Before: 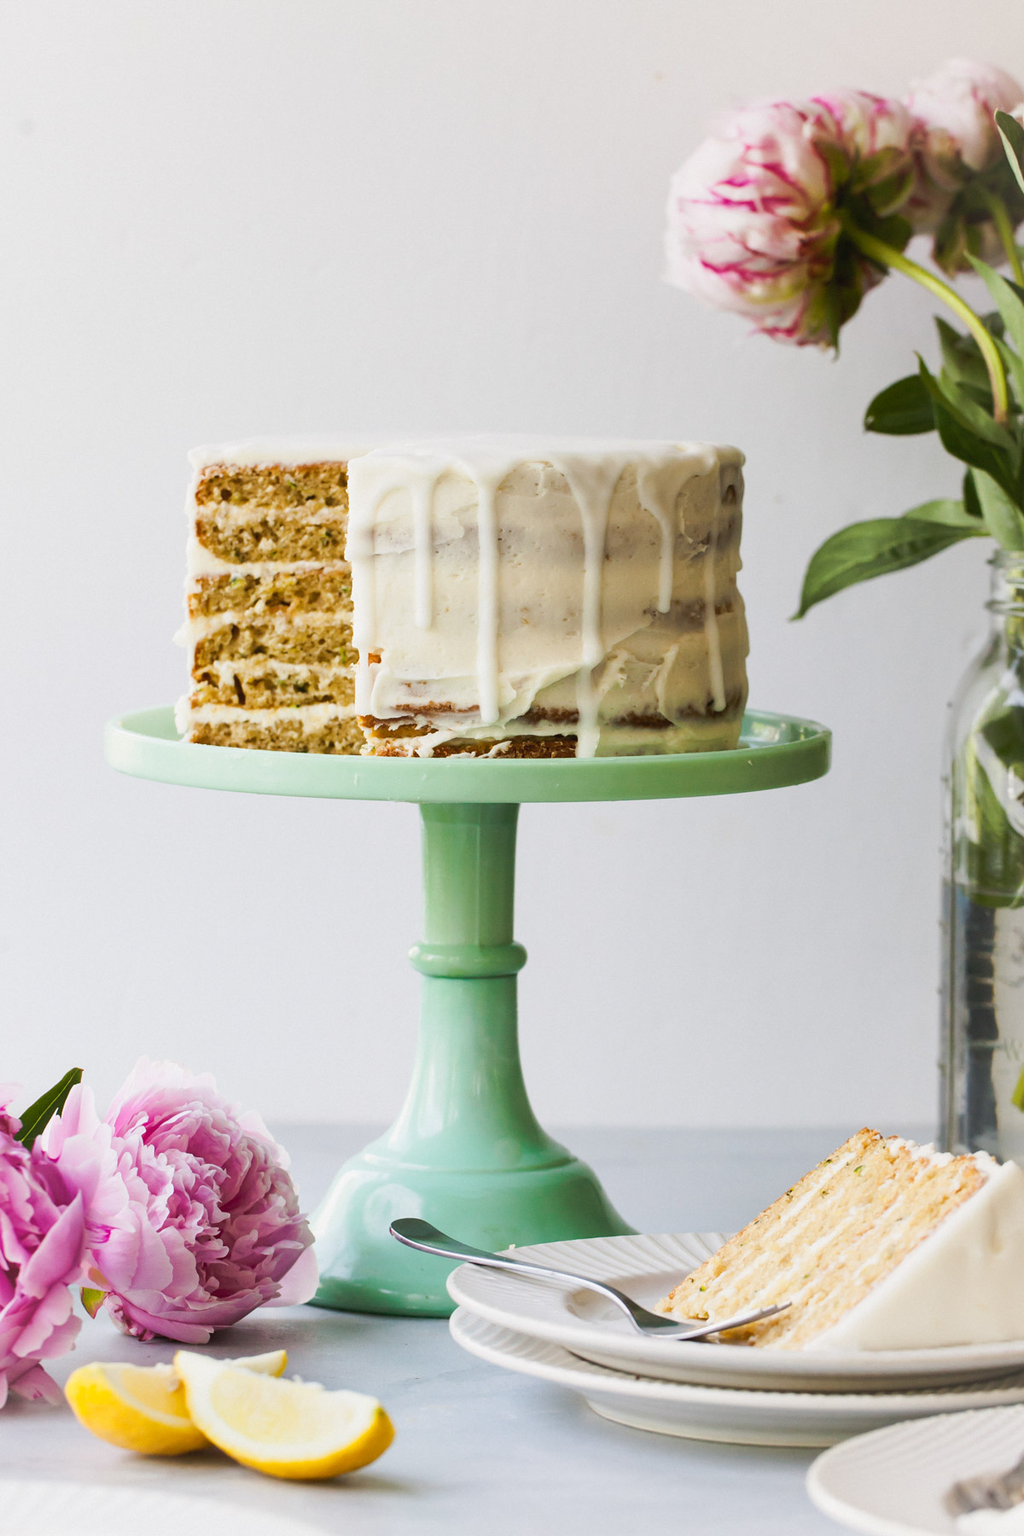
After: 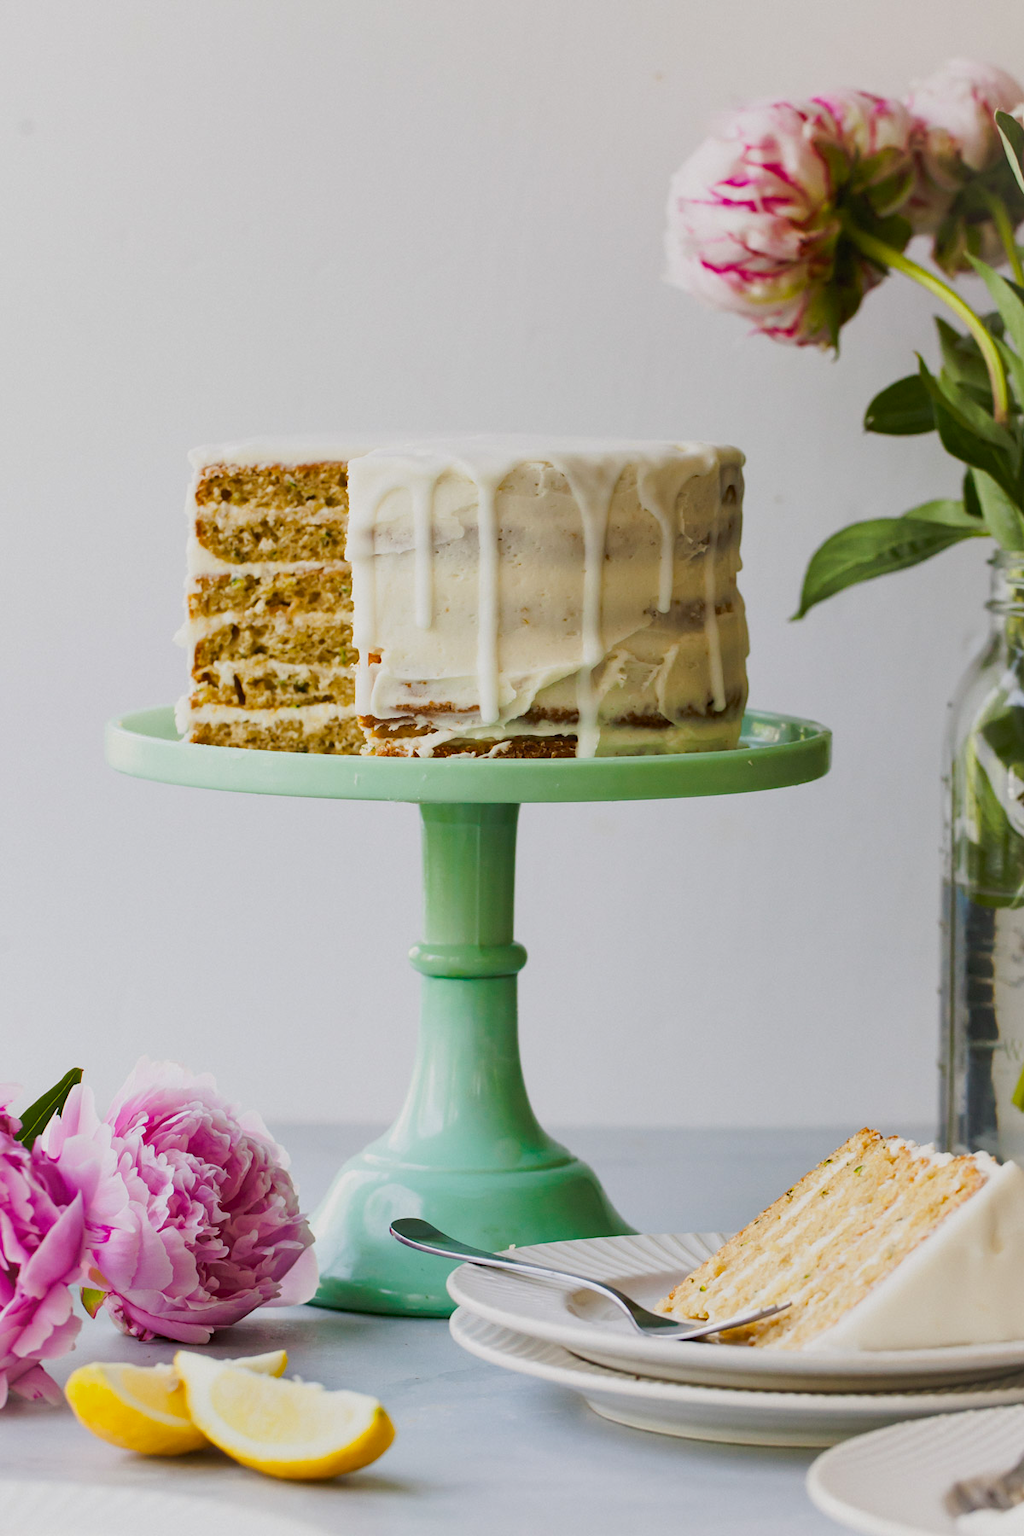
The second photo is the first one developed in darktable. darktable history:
shadows and highlights: radius 122.15, shadows 21.76, white point adjustment -9.58, highlights -14.76, soften with gaussian
haze removal: compatibility mode true, adaptive false
